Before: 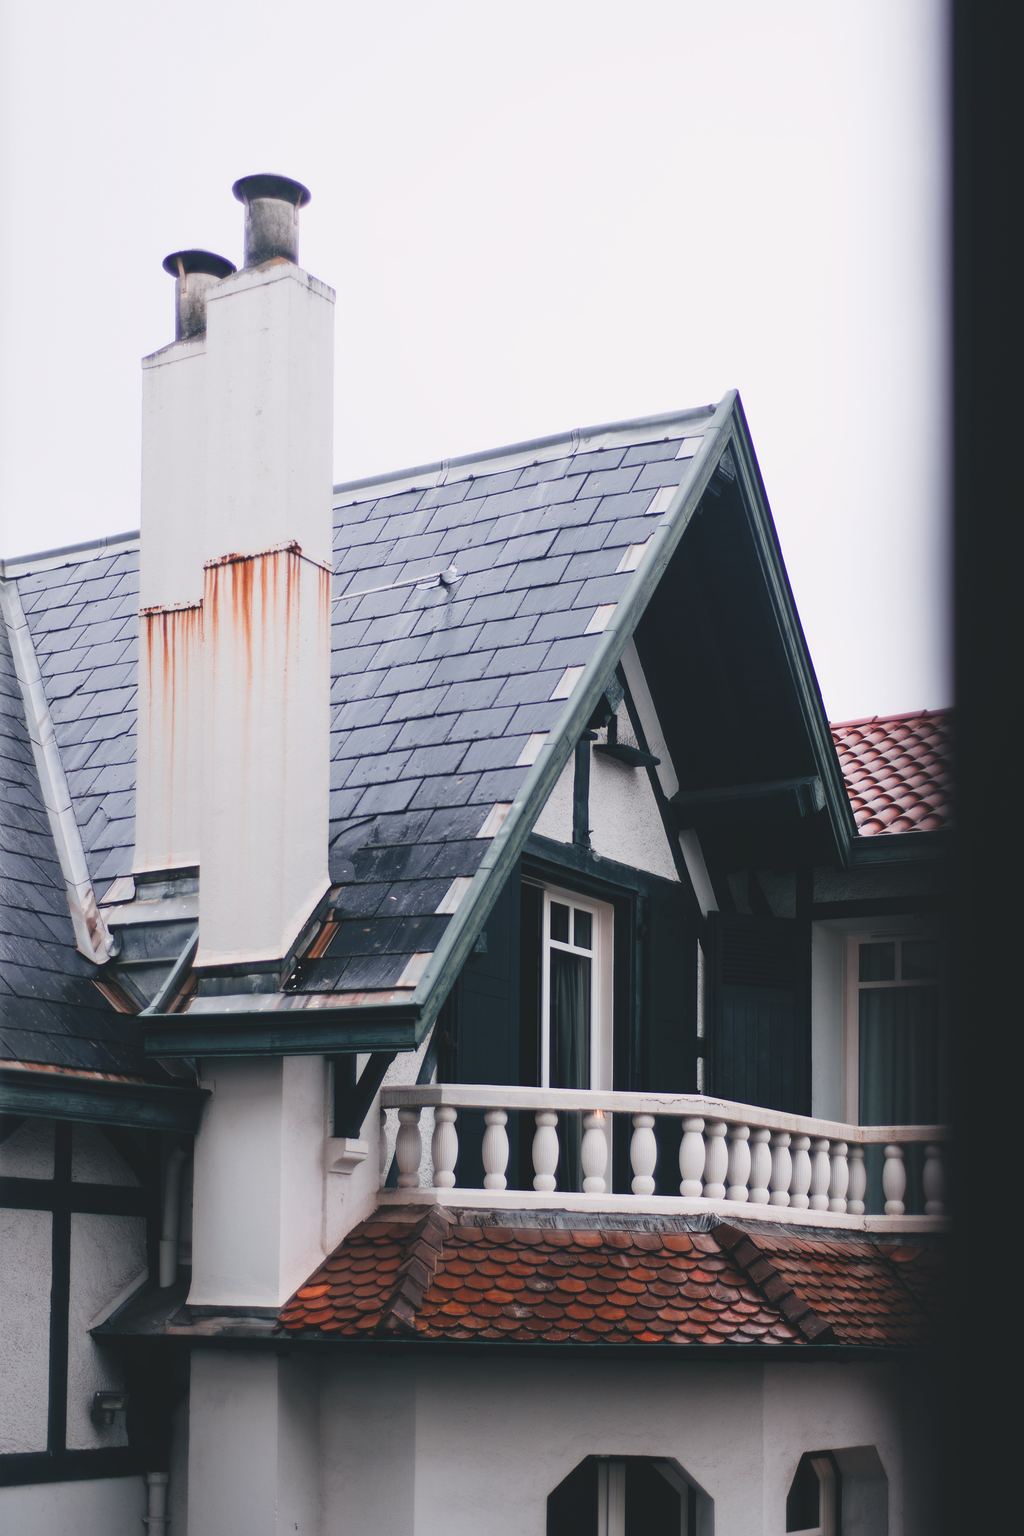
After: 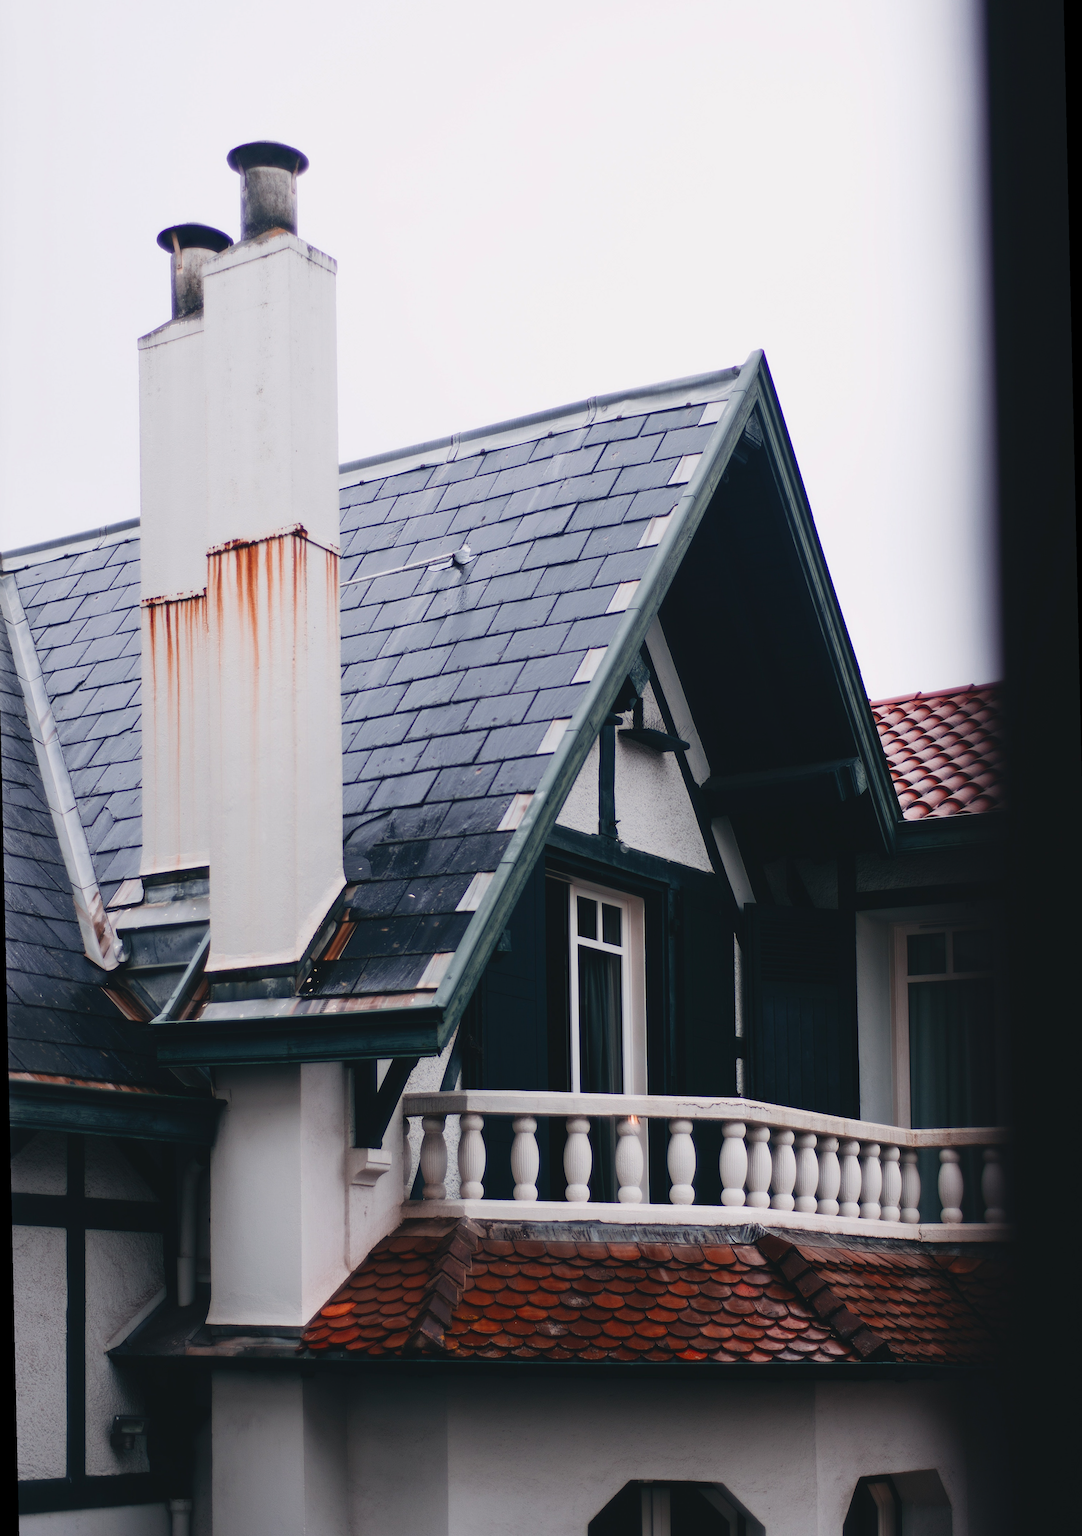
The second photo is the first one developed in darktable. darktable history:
contrast brightness saturation: contrast 0.07, brightness -0.14, saturation 0.11
rotate and perspective: rotation -1.32°, lens shift (horizontal) -0.031, crop left 0.015, crop right 0.985, crop top 0.047, crop bottom 0.982
